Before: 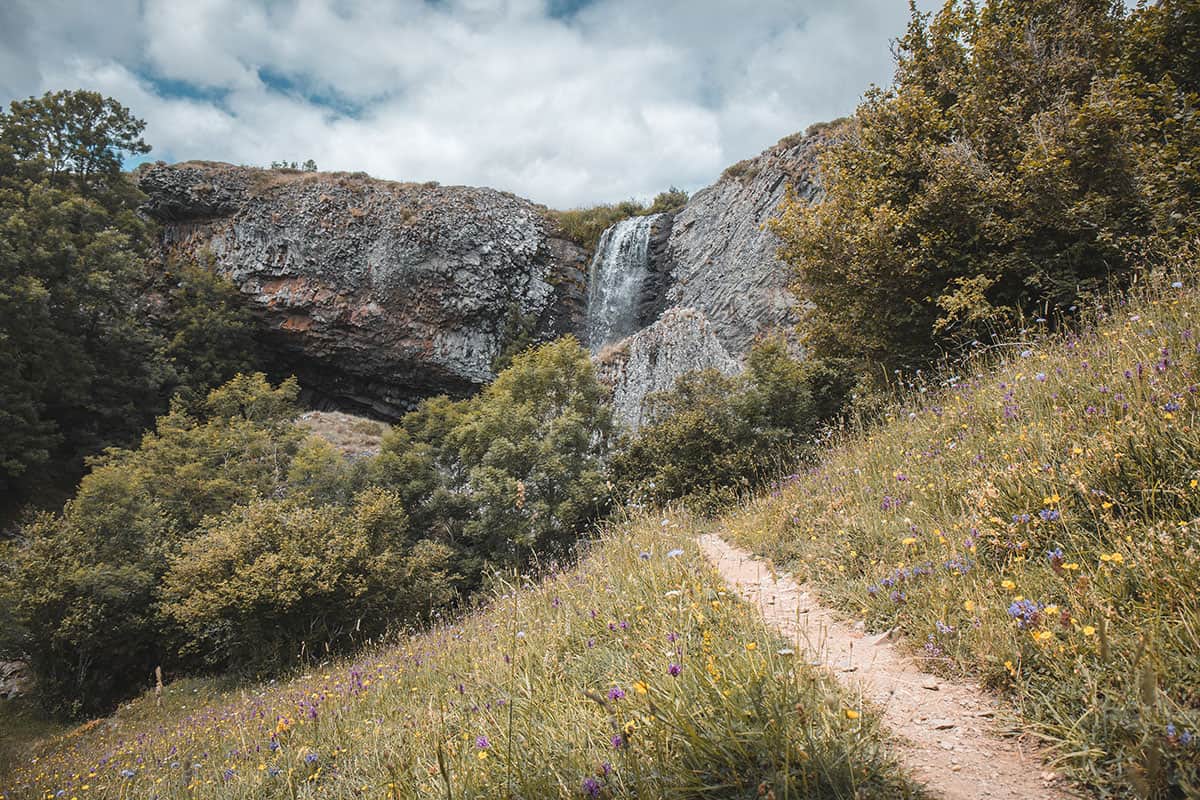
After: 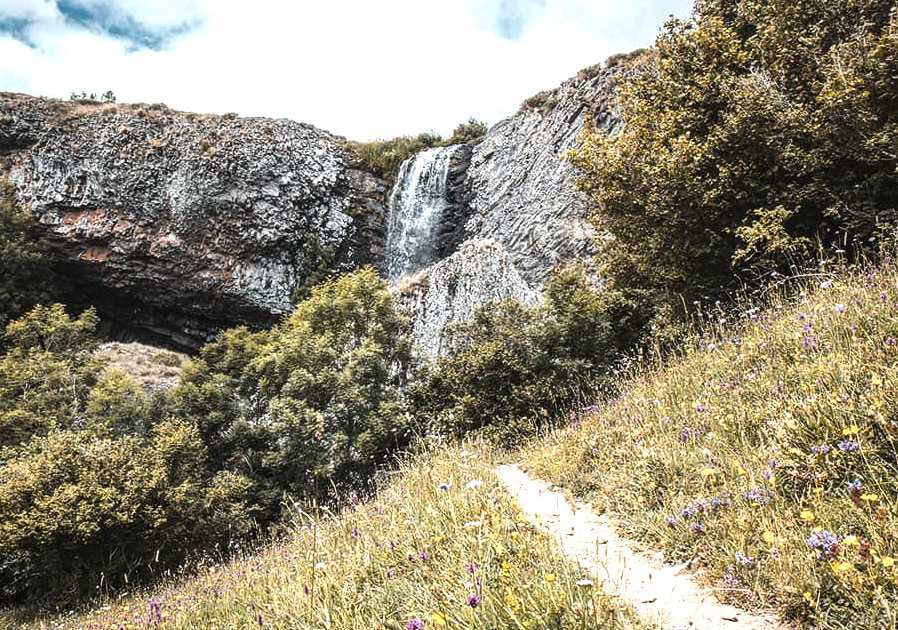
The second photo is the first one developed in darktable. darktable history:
crop: left 16.768%, top 8.653%, right 8.362%, bottom 12.485%
local contrast: on, module defaults
tone equalizer: -8 EV -1.08 EV, -7 EV -1.01 EV, -6 EV -0.867 EV, -5 EV -0.578 EV, -3 EV 0.578 EV, -2 EV 0.867 EV, -1 EV 1.01 EV, +0 EV 1.08 EV, edges refinement/feathering 500, mask exposure compensation -1.57 EV, preserve details no
